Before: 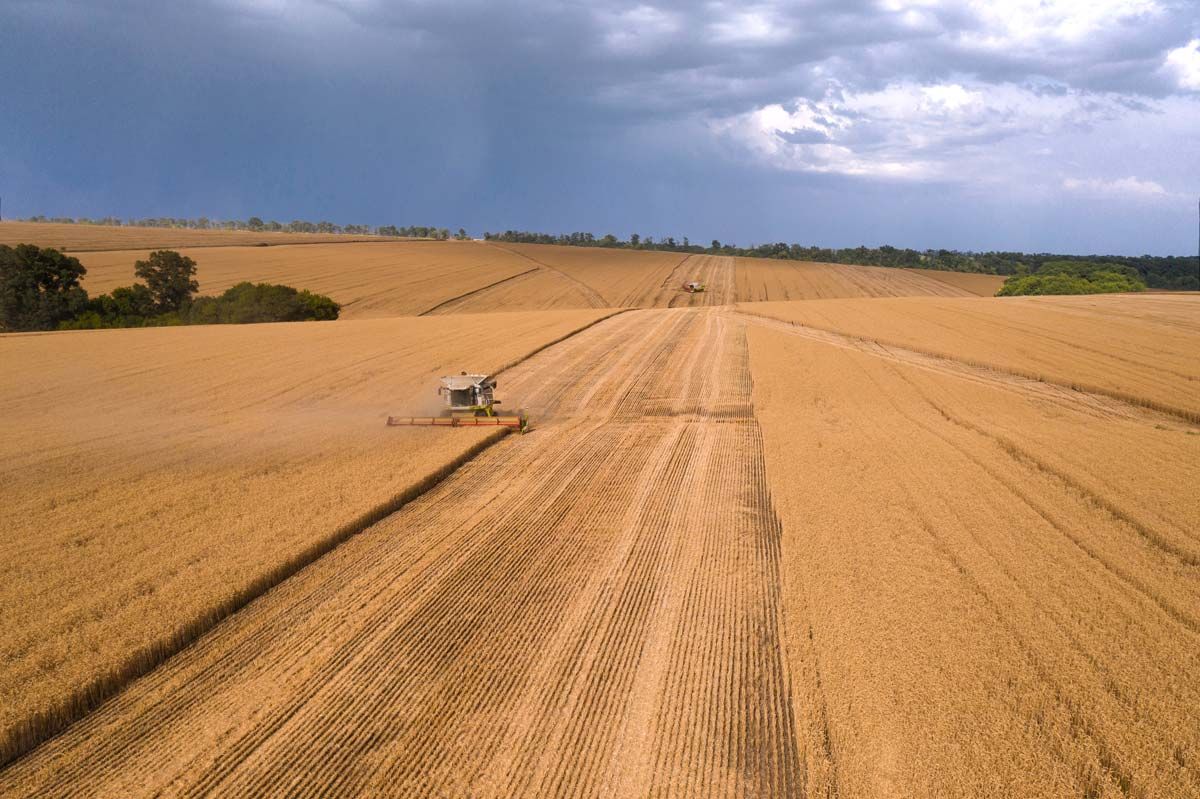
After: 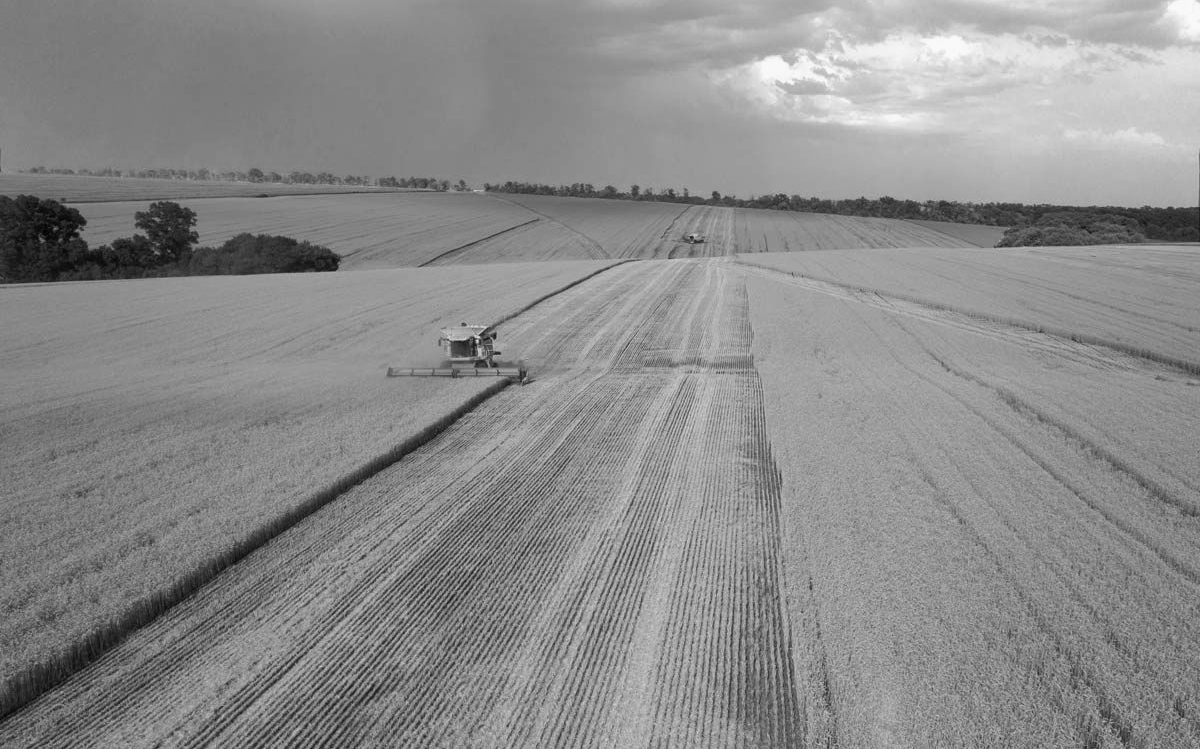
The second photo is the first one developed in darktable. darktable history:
color calibration: output gray [0.267, 0.423, 0.261, 0], illuminant same as pipeline (D50), adaptation none (bypass)
crop and rotate: top 6.25%
